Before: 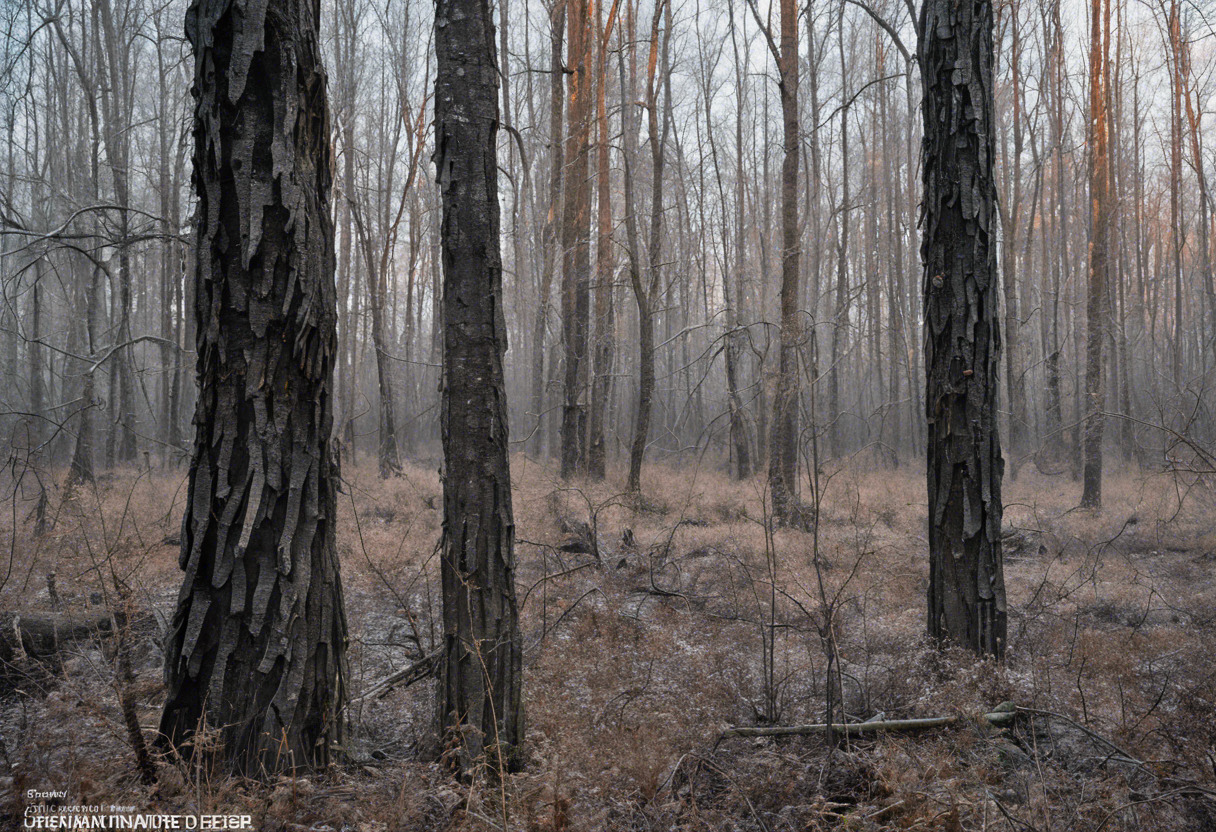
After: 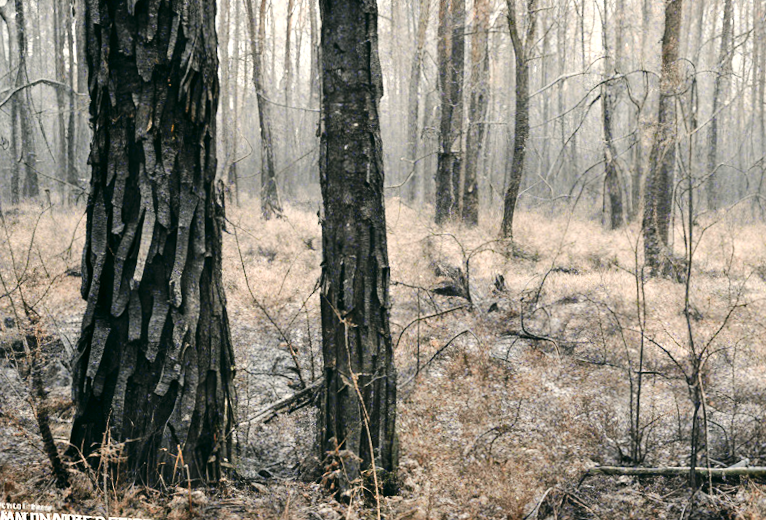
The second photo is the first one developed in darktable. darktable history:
rotate and perspective: rotation 0.062°, lens shift (vertical) 0.115, lens shift (horizontal) -0.133, crop left 0.047, crop right 0.94, crop top 0.061, crop bottom 0.94
color contrast: green-magenta contrast 0.84, blue-yellow contrast 0.86
color correction: highlights a* -0.482, highlights b* 9.48, shadows a* -9.48, shadows b* 0.803
exposure: black level correction 0, exposure 0.7 EV, compensate exposure bias true, compensate highlight preservation false
base curve: curves: ch0 [(0, 0) (0.036, 0.025) (0.121, 0.166) (0.206, 0.329) (0.605, 0.79) (1, 1)], preserve colors none
crop and rotate: angle -0.82°, left 3.85%, top 31.828%, right 27.992%
color zones: curves: ch0 [(0.018, 0.548) (0.197, 0.654) (0.425, 0.447) (0.605, 0.658) (0.732, 0.579)]; ch1 [(0.105, 0.531) (0.224, 0.531) (0.386, 0.39) (0.618, 0.456) (0.732, 0.456) (0.956, 0.421)]; ch2 [(0.039, 0.583) (0.215, 0.465) (0.399, 0.544) (0.465, 0.548) (0.614, 0.447) (0.724, 0.43) (0.882, 0.623) (0.956, 0.632)]
white balance: red 1.009, blue 1.027
